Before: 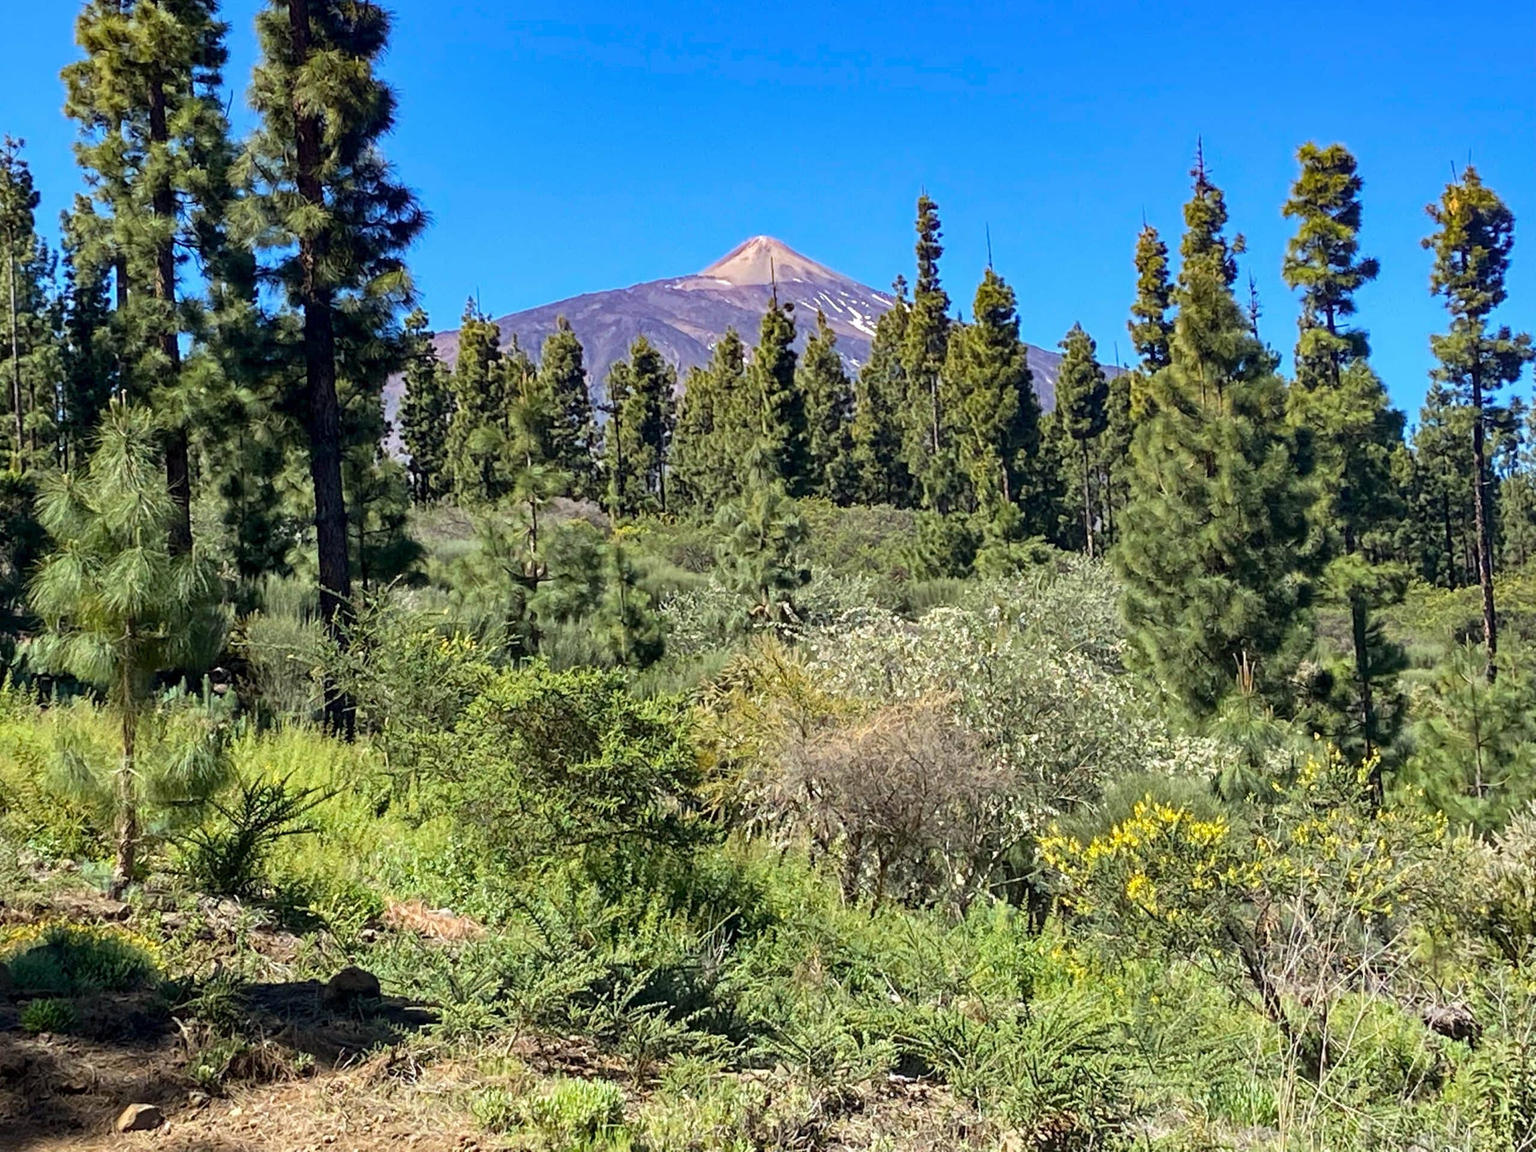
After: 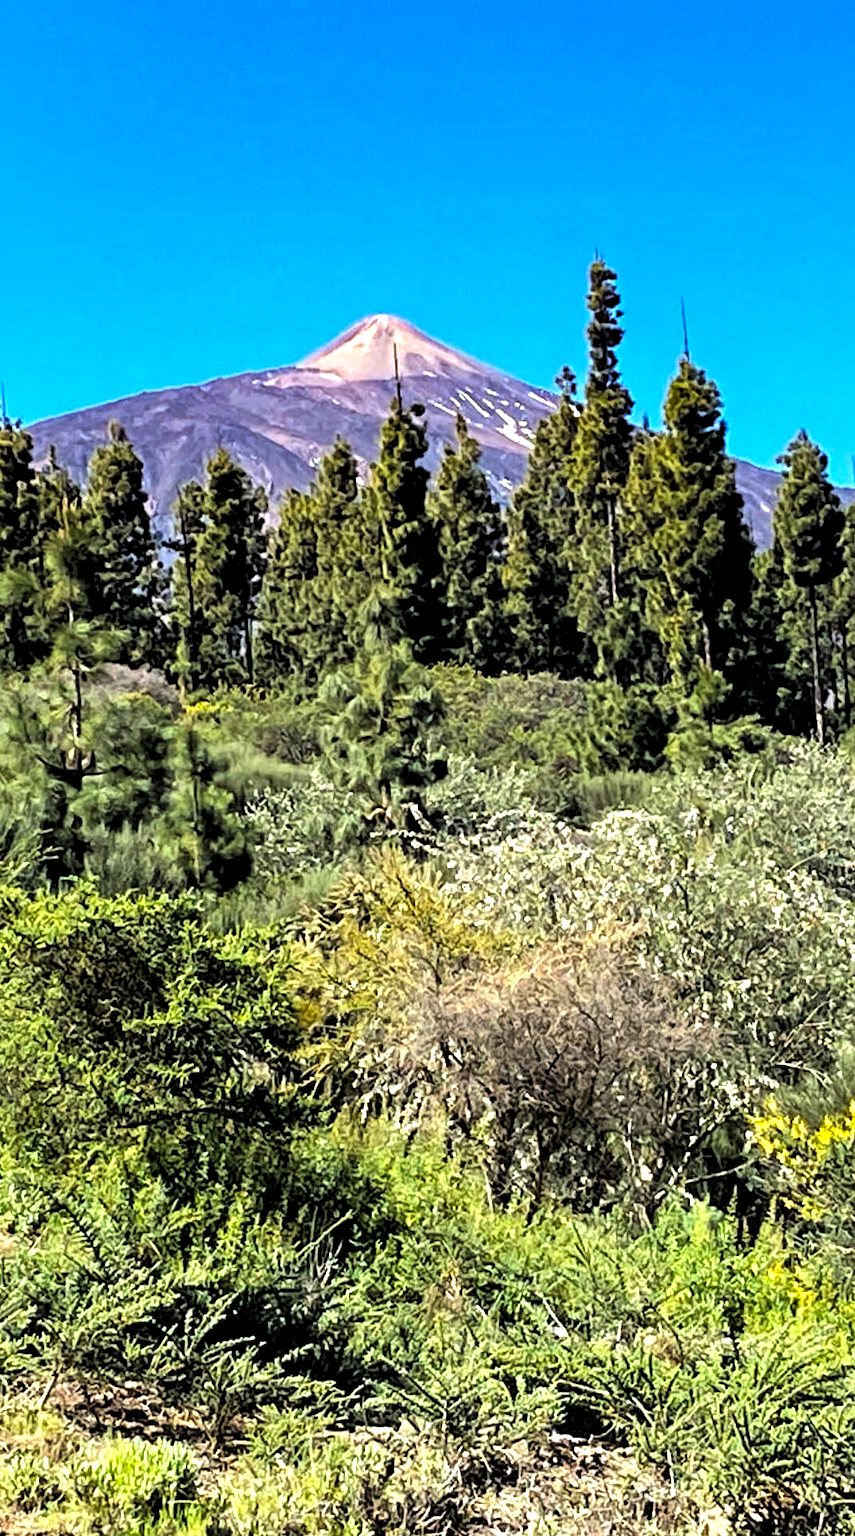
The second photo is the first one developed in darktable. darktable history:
color balance rgb: linear chroma grading › shadows -7.889%, linear chroma grading › global chroma 9.793%, perceptual saturation grading › global saturation -2.571%, perceptual brilliance grading › highlights 8.304%, perceptual brilliance grading › mid-tones 3.833%, perceptual brilliance grading › shadows 1.72%, global vibrance 20%
exposure: compensate exposure bias true, compensate highlight preservation false
levels: levels [0.182, 0.542, 0.902]
crop: left 30.998%, right 27.239%
tone equalizer: edges refinement/feathering 500, mask exposure compensation -1.57 EV, preserve details no
